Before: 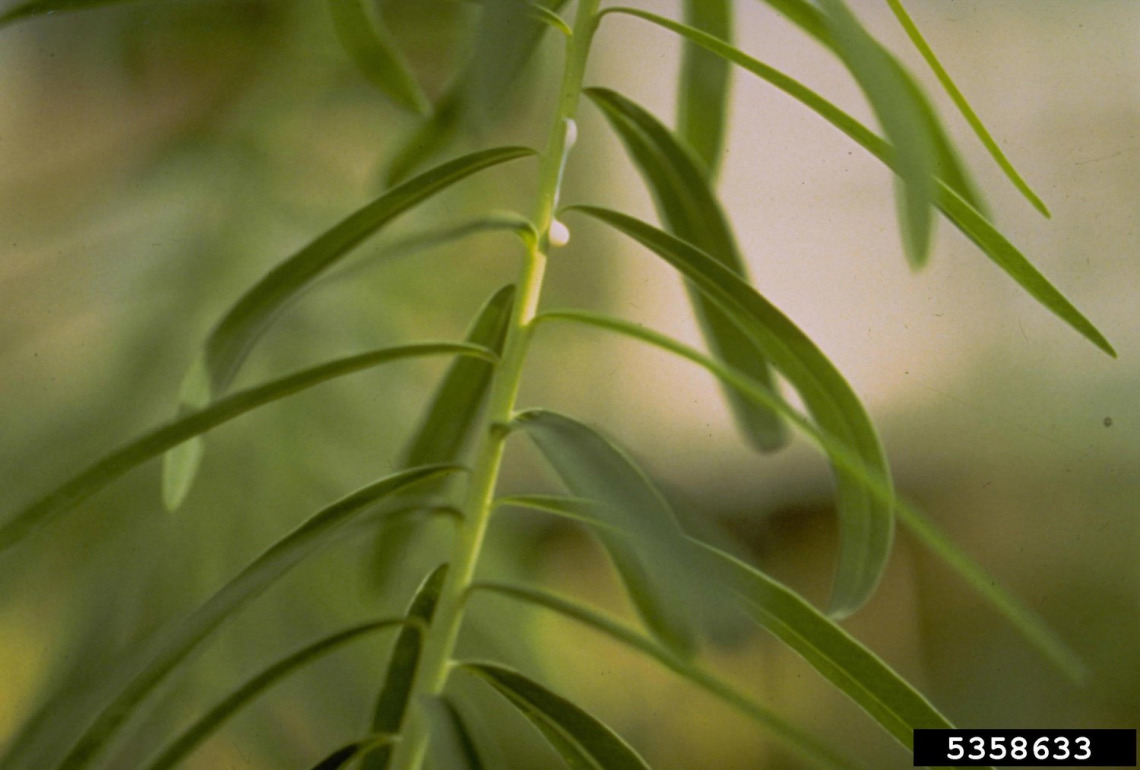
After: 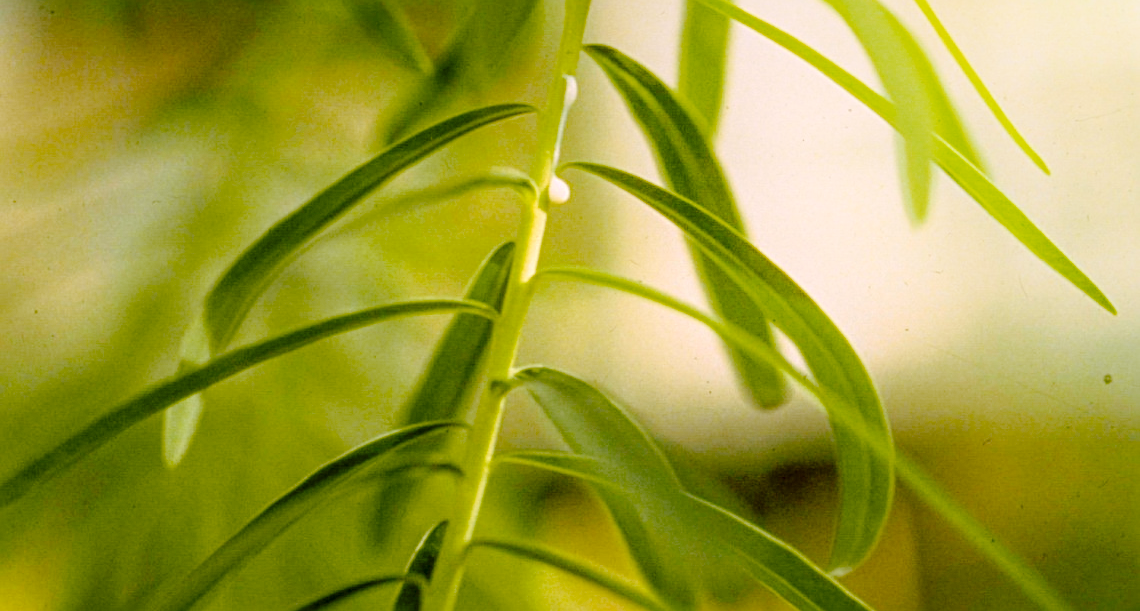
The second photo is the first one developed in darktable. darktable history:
exposure: black level correction 0, exposure 0.2 EV, compensate exposure bias true, compensate highlight preservation false
sharpen: radius 2.167, amount 0.381, threshold 0
tone curve: curves: ch0 [(0, 0) (0.003, 0.002) (0.011, 0.007) (0.025, 0.016) (0.044, 0.027) (0.069, 0.045) (0.1, 0.077) (0.136, 0.114) (0.177, 0.166) (0.224, 0.241) (0.277, 0.328) (0.335, 0.413) (0.399, 0.498) (0.468, 0.572) (0.543, 0.638) (0.623, 0.711) (0.709, 0.786) (0.801, 0.853) (0.898, 0.929) (1, 1)], preserve colors none
local contrast: detail 130%
crop and rotate: top 5.667%, bottom 14.937%
color balance rgb: shadows lift › chroma 1%, shadows lift › hue 240.84°, highlights gain › chroma 2%, highlights gain › hue 73.2°, global offset › luminance -0.5%, perceptual saturation grading › global saturation 20%, perceptual saturation grading › highlights -25%, perceptual saturation grading › shadows 50%, global vibrance 15%
shadows and highlights: shadows -54.3, highlights 86.09, soften with gaussian
